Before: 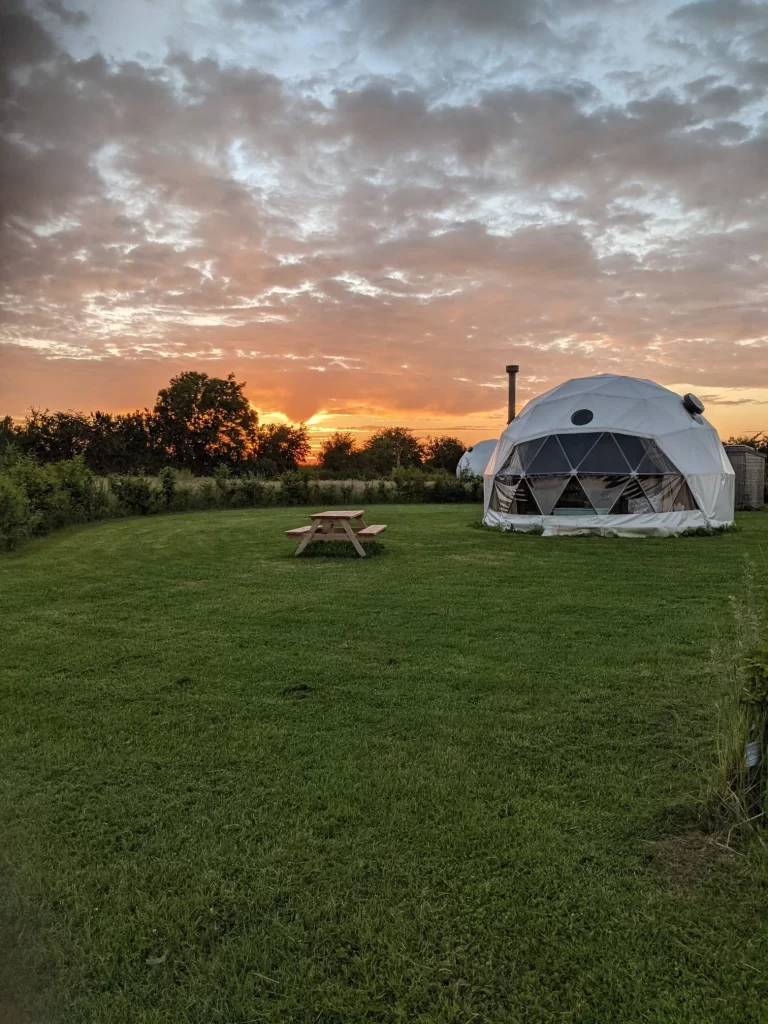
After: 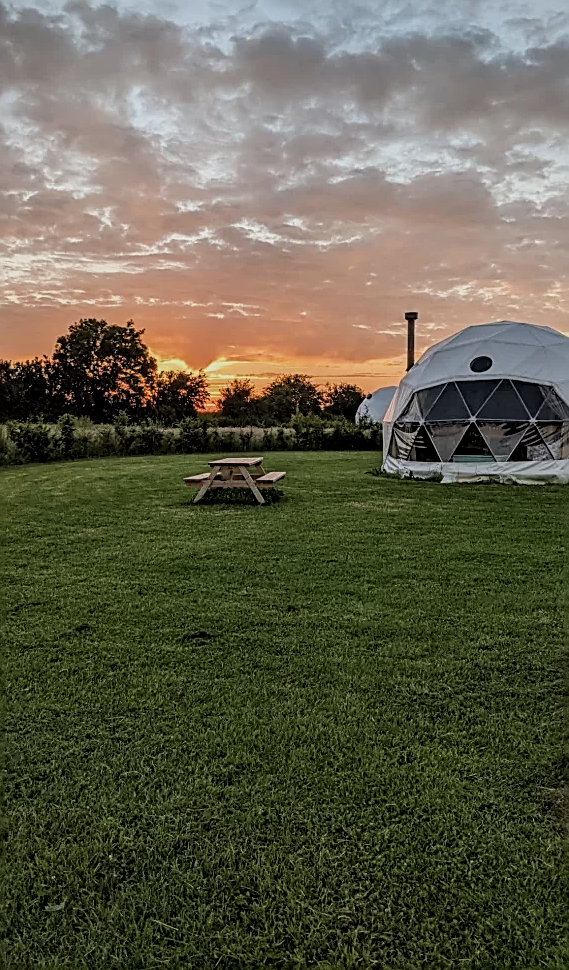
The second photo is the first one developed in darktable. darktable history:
sharpen: amount 0.913
crop and rotate: left 13.206%, top 5.241%, right 12.617%
local contrast: on, module defaults
filmic rgb: black relative exposure -8 EV, white relative exposure 4.06 EV, threshold 2.96 EV, hardness 4.19, enable highlight reconstruction true
